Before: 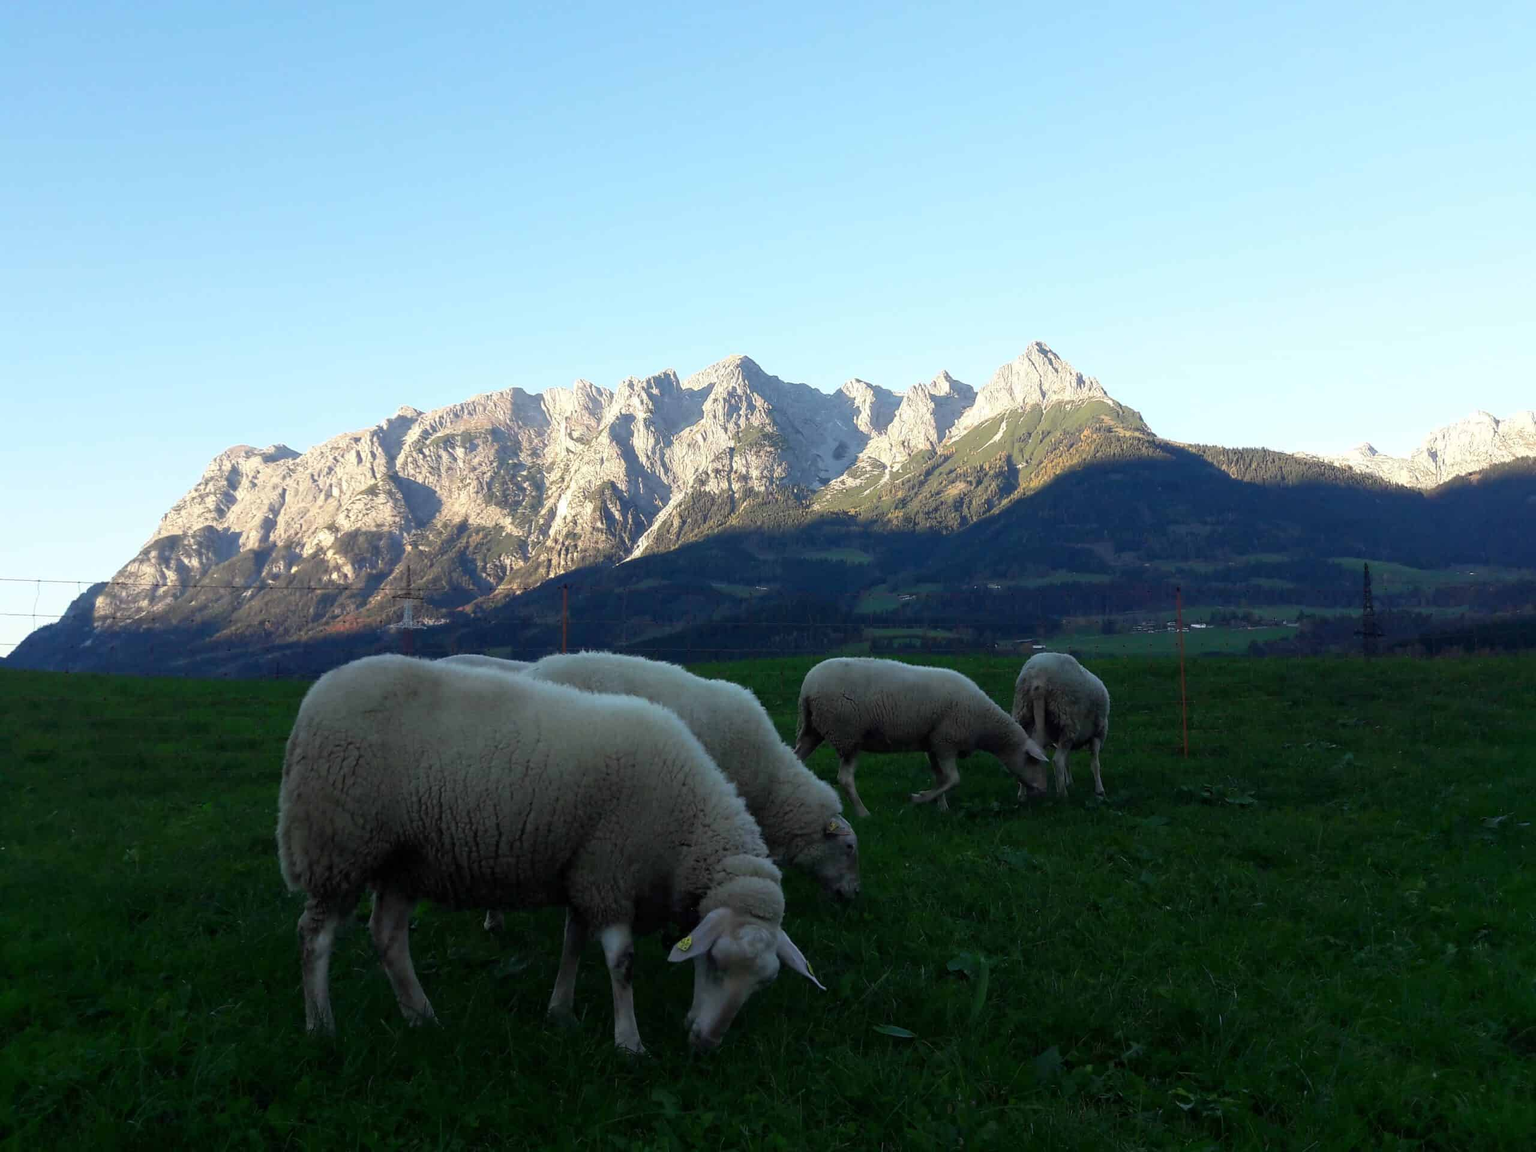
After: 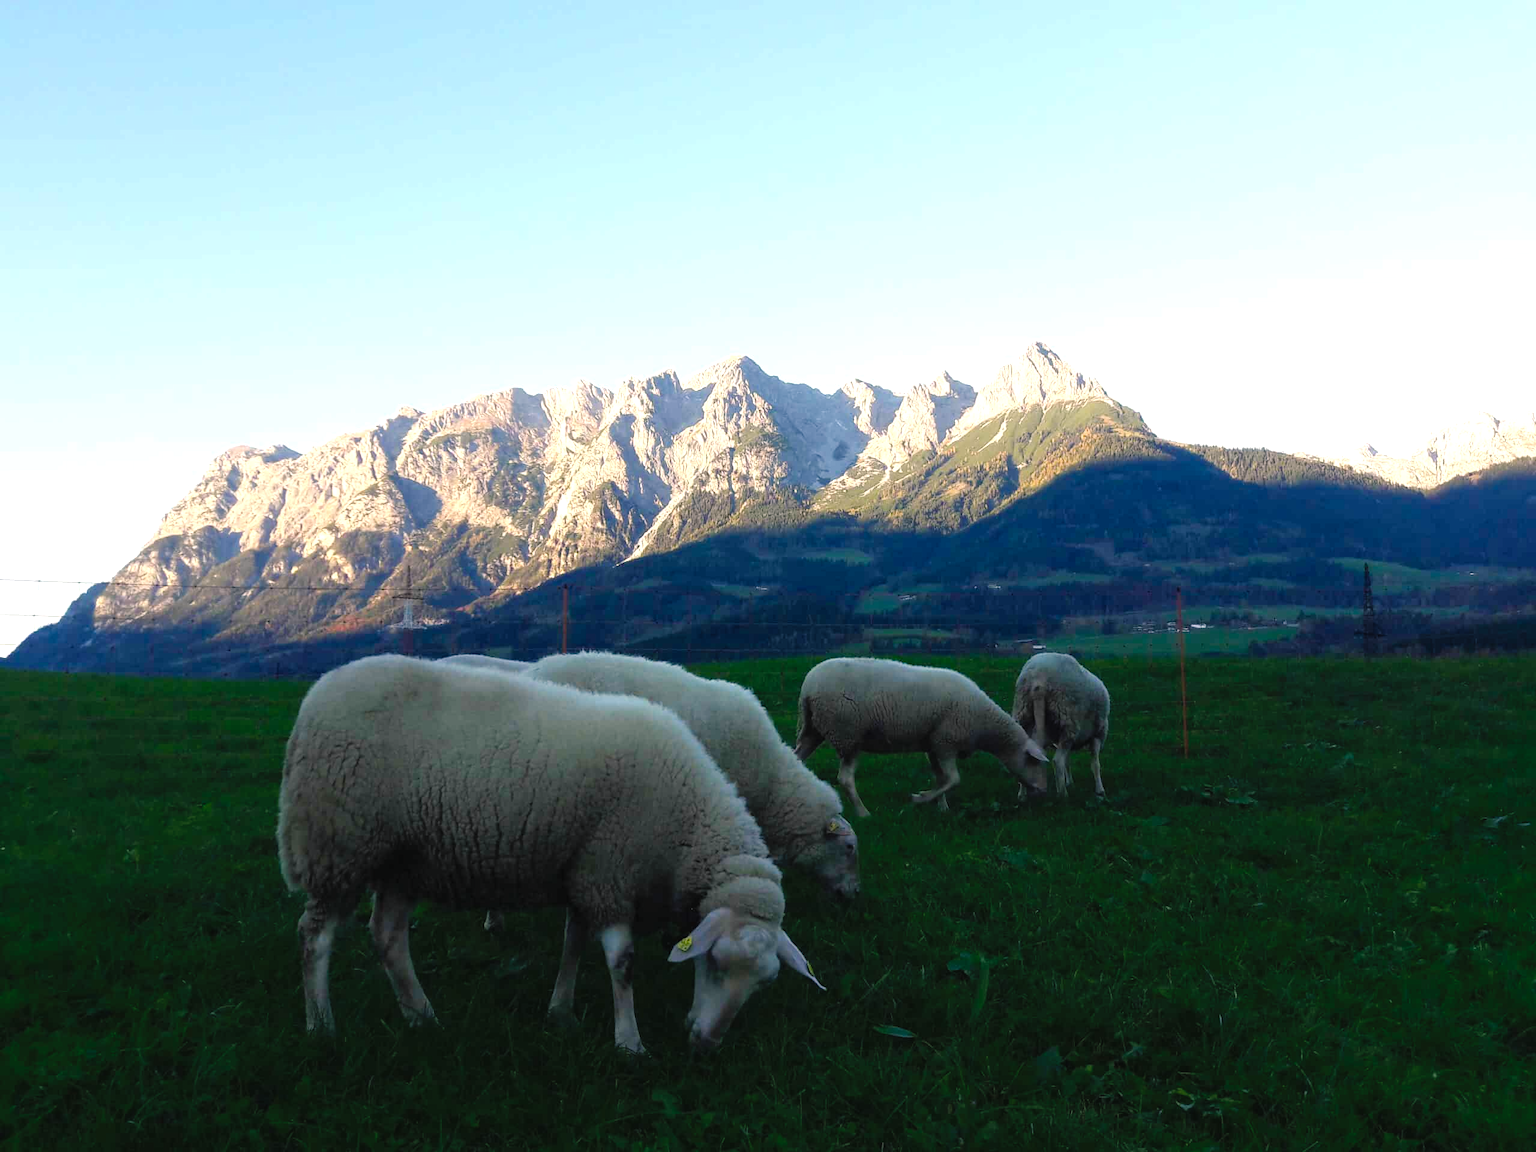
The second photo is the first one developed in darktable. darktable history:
color balance rgb: shadows lift › chroma 1%, shadows lift › hue 217.2°, power › hue 310.8°, highlights gain › chroma 2%, highlights gain › hue 44.4°, global offset › luminance 0.25%, global offset › hue 171.6°, perceptual saturation grading › global saturation 14.09%, perceptual saturation grading › highlights -30%, perceptual saturation grading › shadows 50.67%, global vibrance 25%, contrast 20%
contrast brightness saturation: brightness 0.13
